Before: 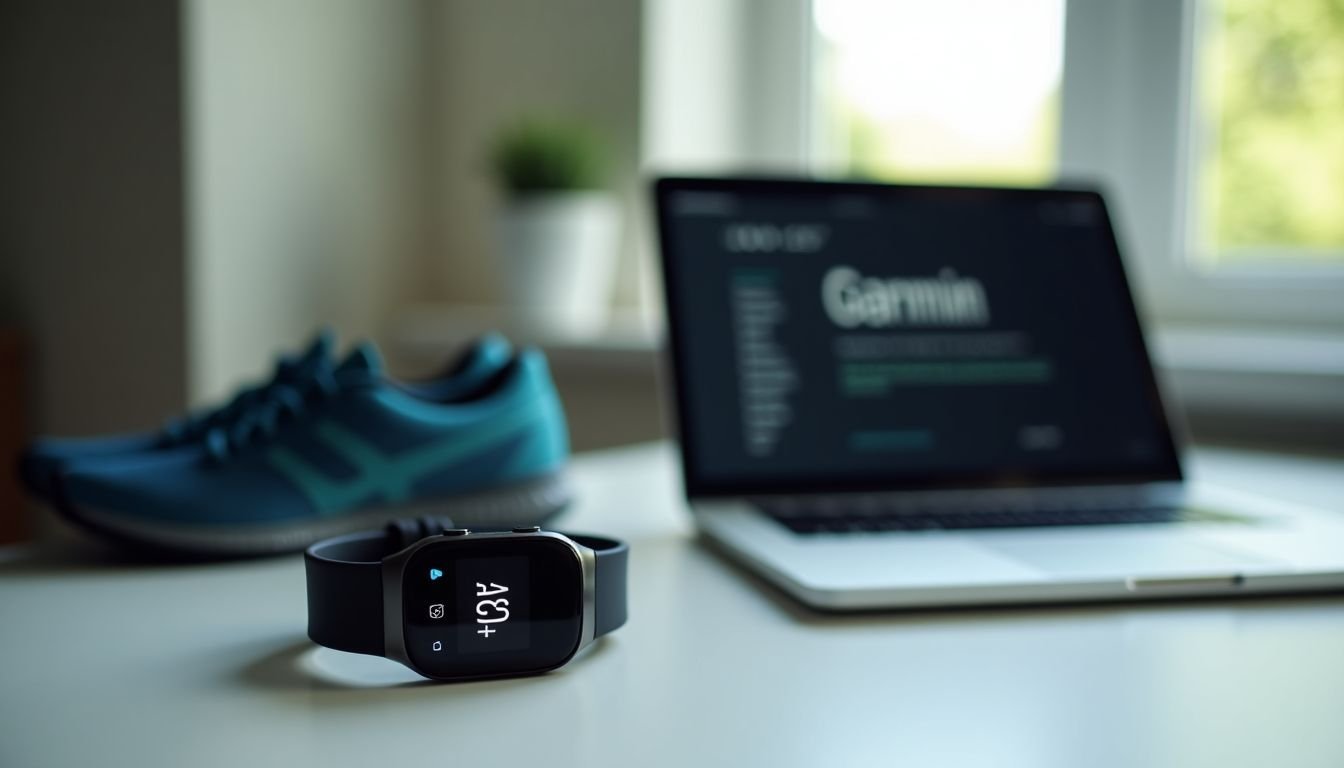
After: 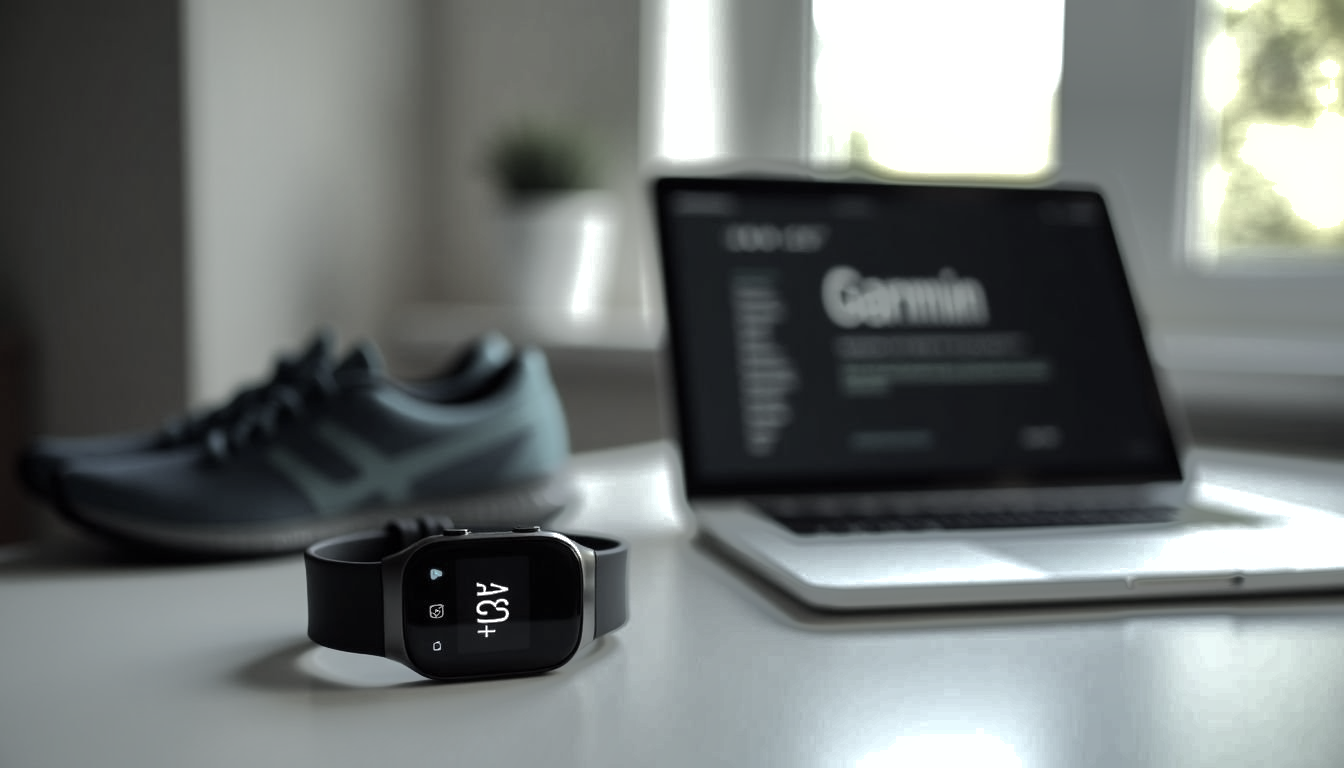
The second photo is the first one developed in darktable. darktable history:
color correction: highlights b* 0.041, saturation 0.304
shadows and highlights: shadows 38.68, highlights -75.15
tone equalizer: -8 EV -0.385 EV, -7 EV -0.391 EV, -6 EV -0.343 EV, -5 EV -0.226 EV, -3 EV 0.203 EV, -2 EV 0.339 EV, -1 EV 0.407 EV, +0 EV 0.408 EV, edges refinement/feathering 500, mask exposure compensation -1.57 EV, preserve details no
